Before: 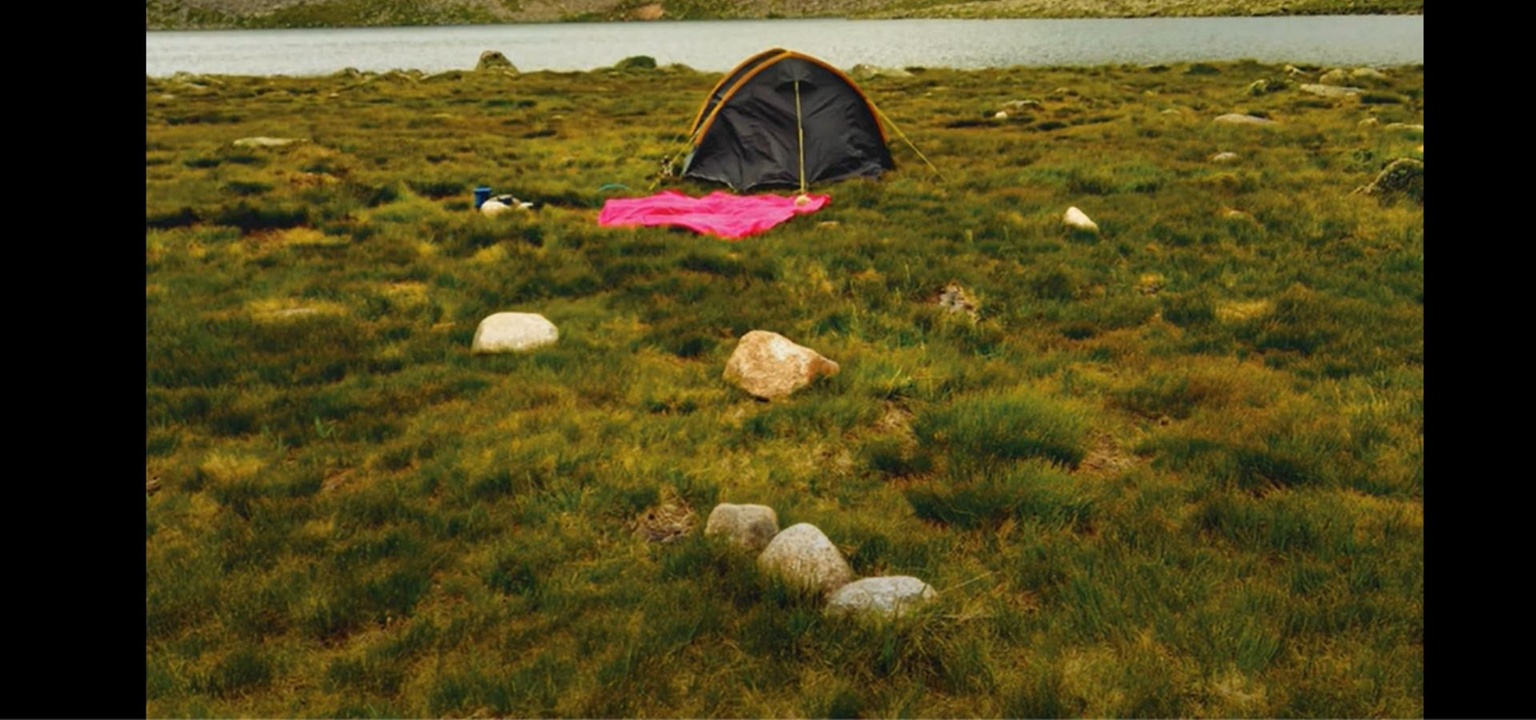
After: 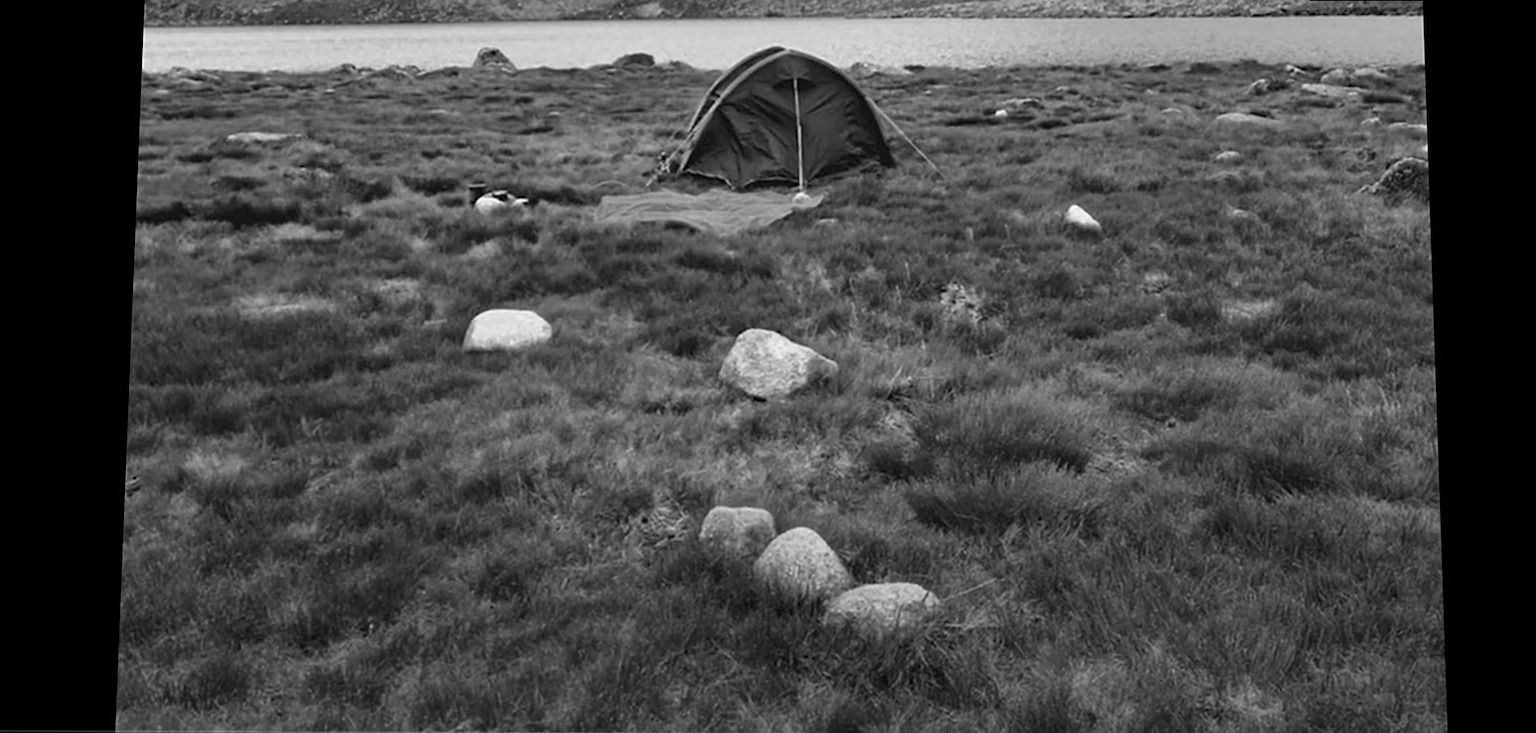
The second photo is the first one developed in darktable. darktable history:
exposure: exposure 0.02 EV, compensate highlight preservation false
contrast brightness saturation: saturation -1
rotate and perspective: rotation 0.226°, lens shift (vertical) -0.042, crop left 0.023, crop right 0.982, crop top 0.006, crop bottom 0.994
sharpen: on, module defaults
